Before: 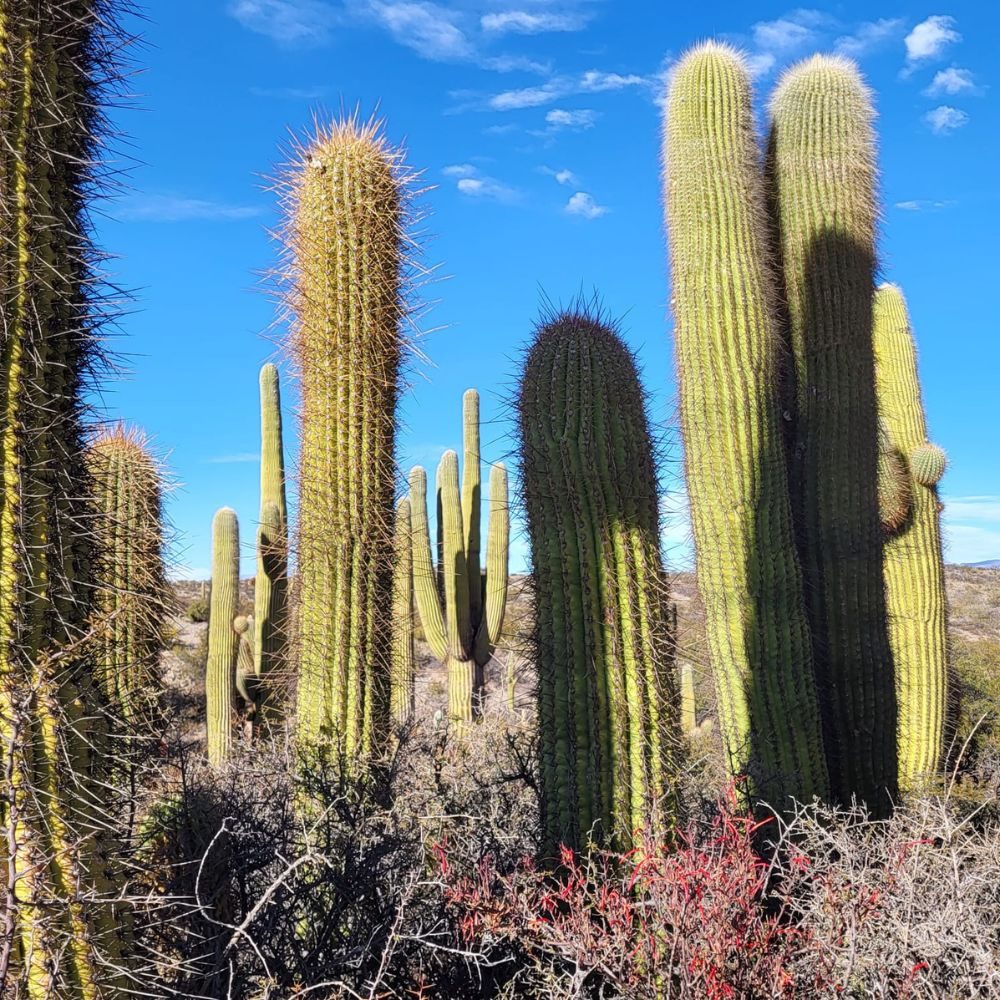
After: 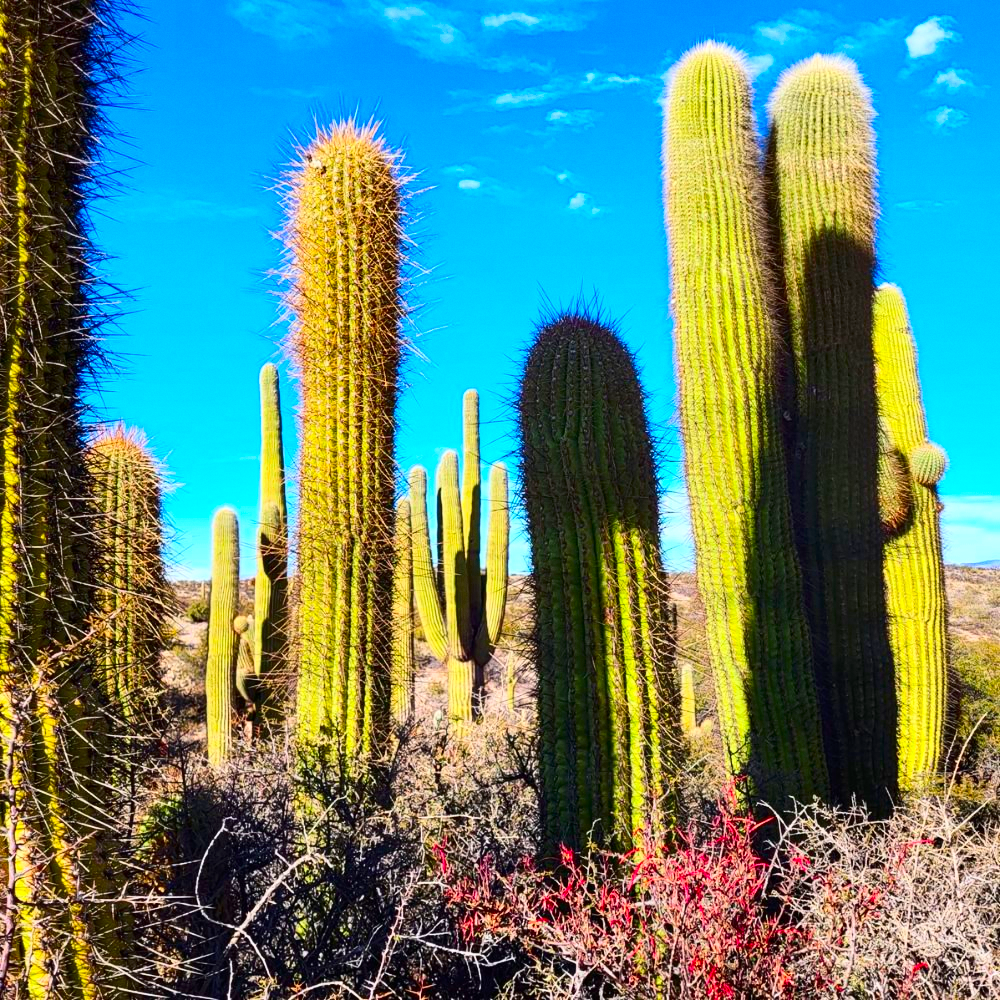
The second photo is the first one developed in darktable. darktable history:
contrast brightness saturation: contrast 0.26, brightness 0.02, saturation 0.87
grain: coarseness 0.09 ISO, strength 10%
